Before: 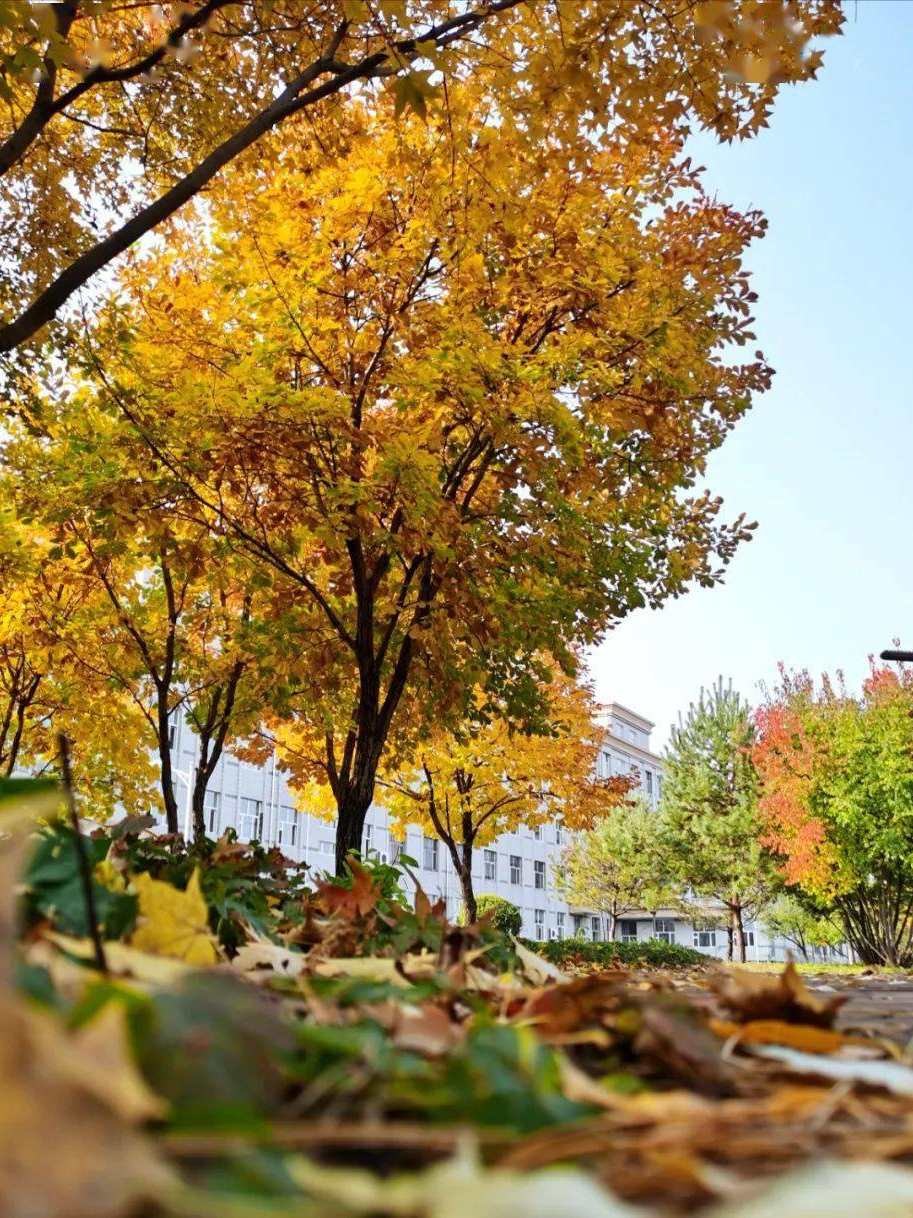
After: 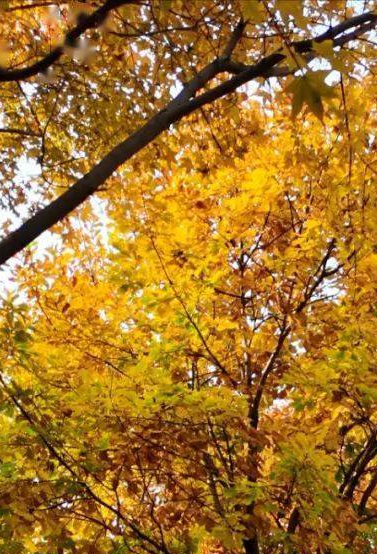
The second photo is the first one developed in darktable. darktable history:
crop and rotate: left 11.313%, top 0.067%, right 47.286%, bottom 54.389%
